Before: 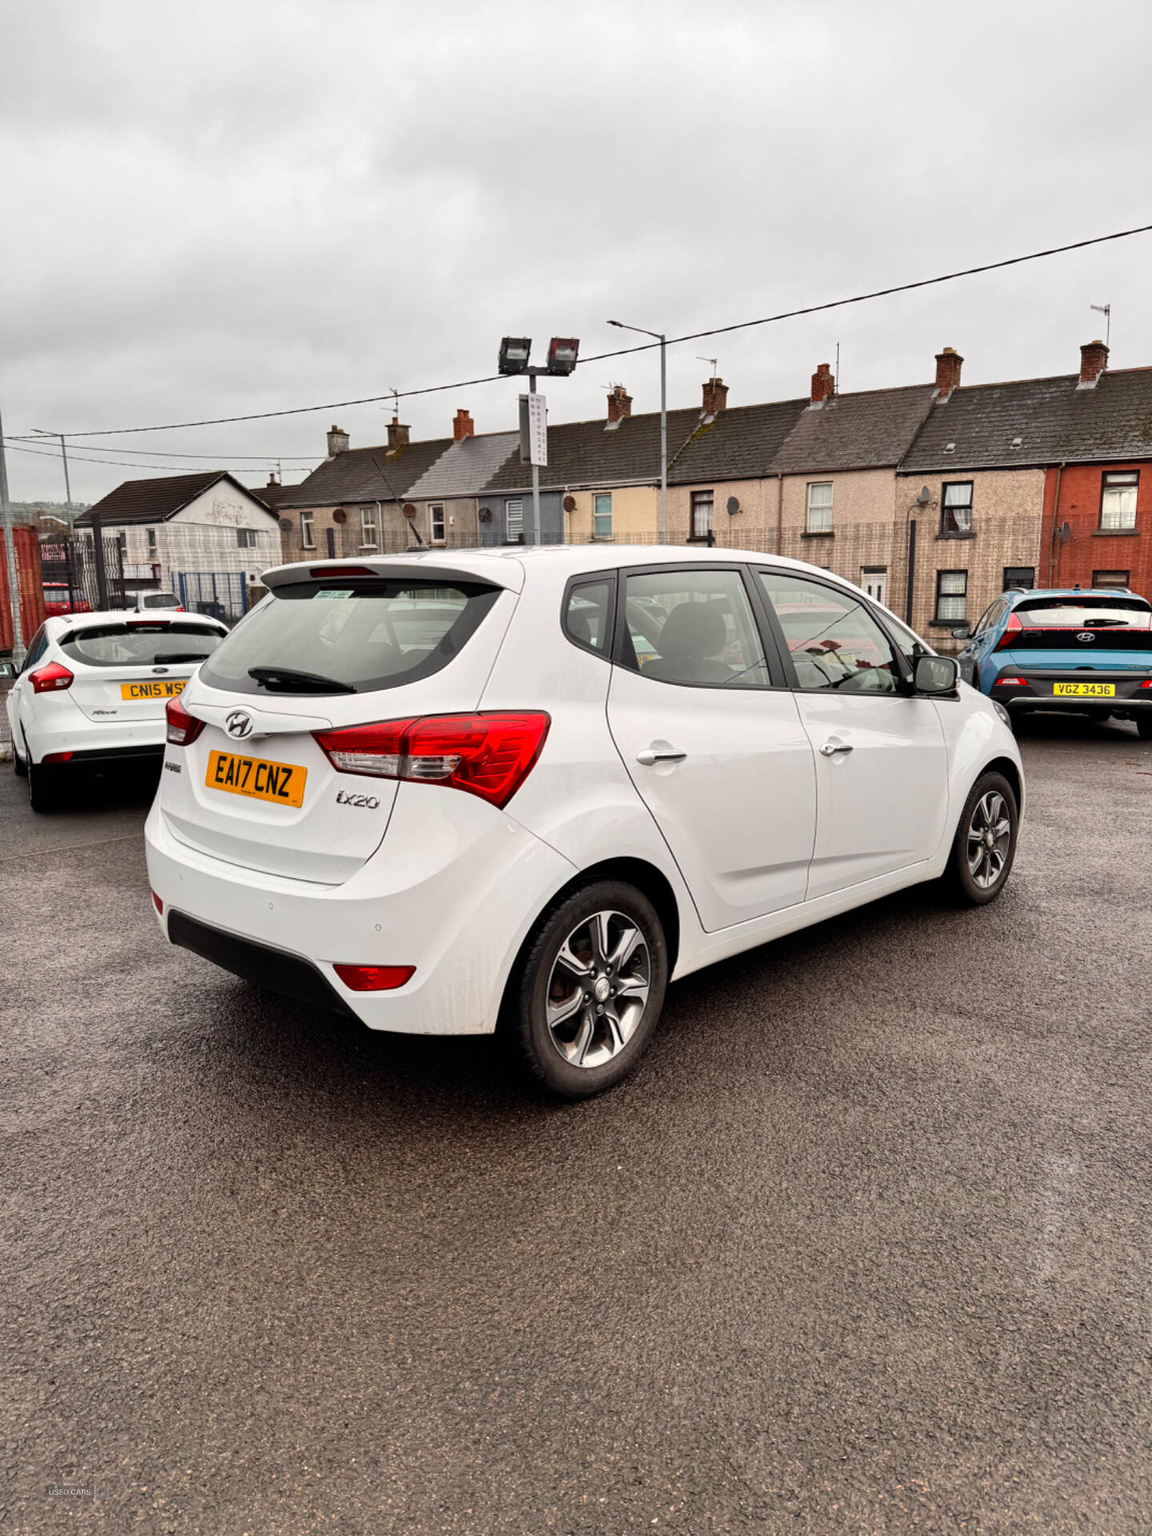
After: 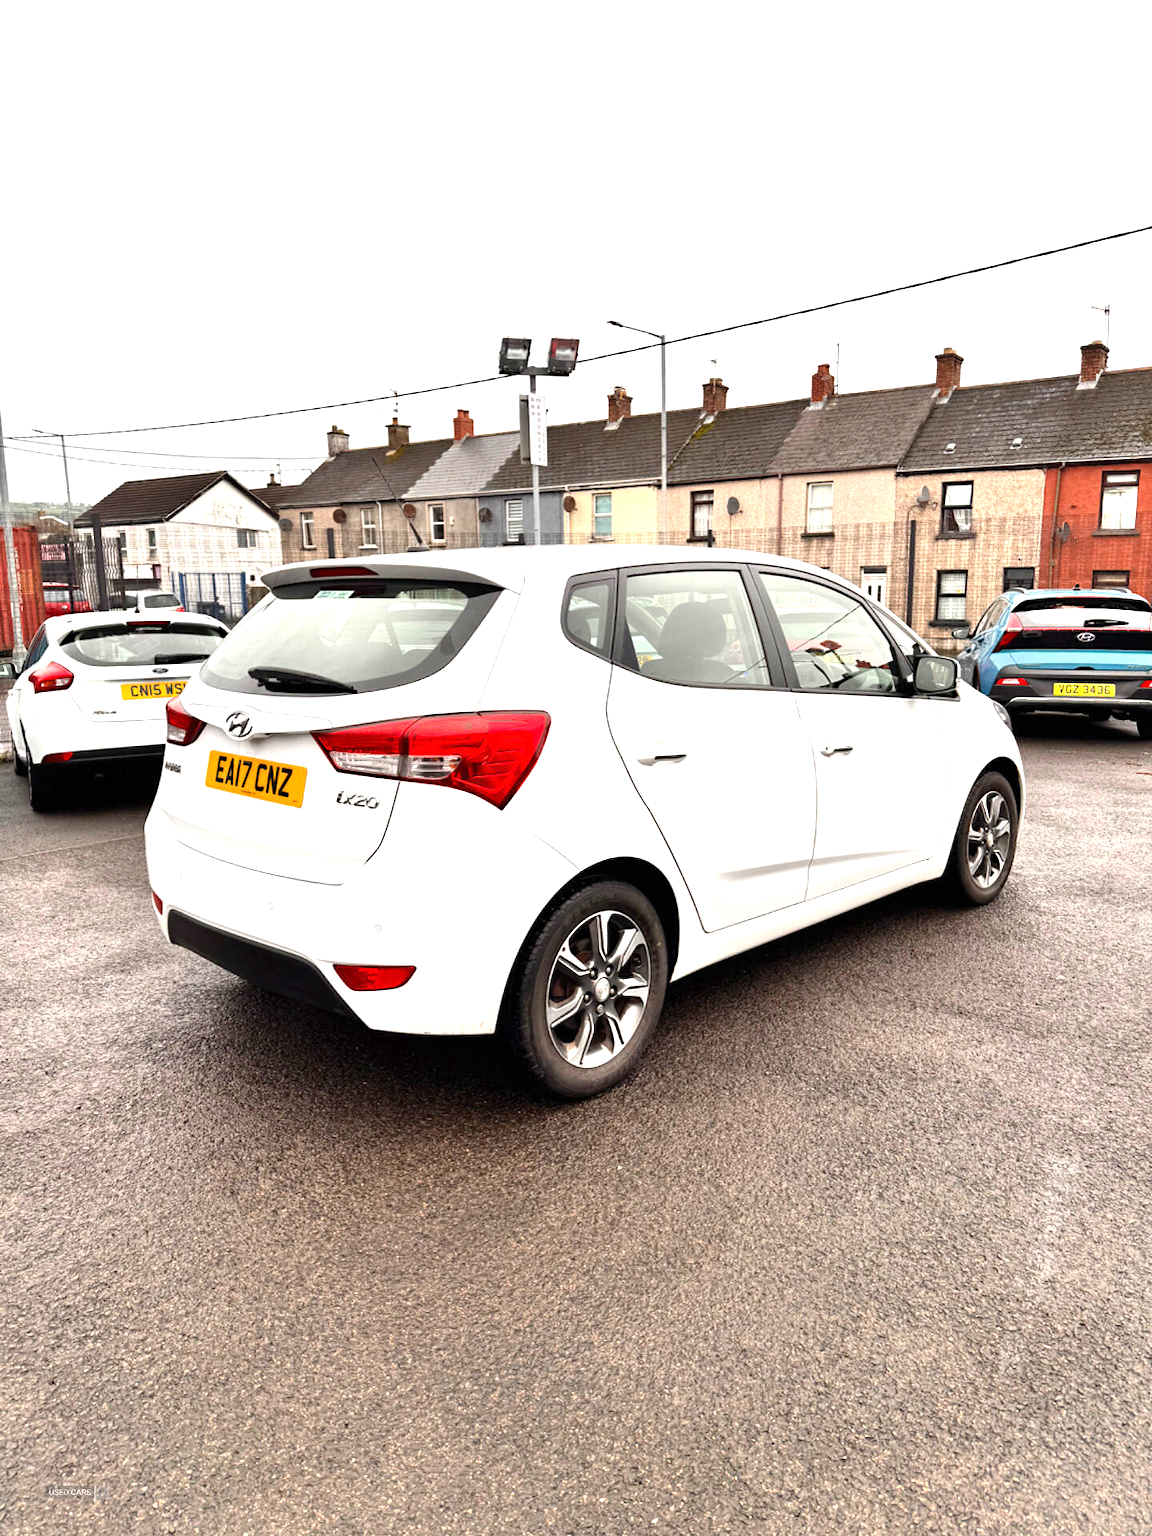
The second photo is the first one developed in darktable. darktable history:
sharpen: radius 5.354, amount 0.317, threshold 26.119
exposure: exposure 1.094 EV, compensate exposure bias true, compensate highlight preservation false
